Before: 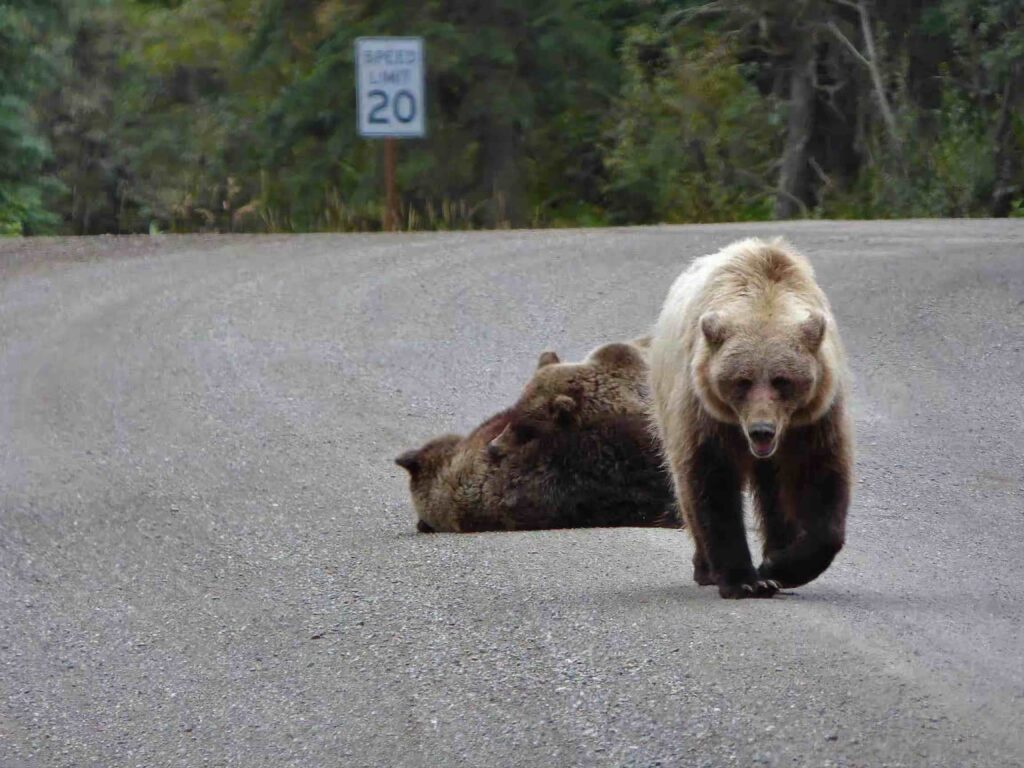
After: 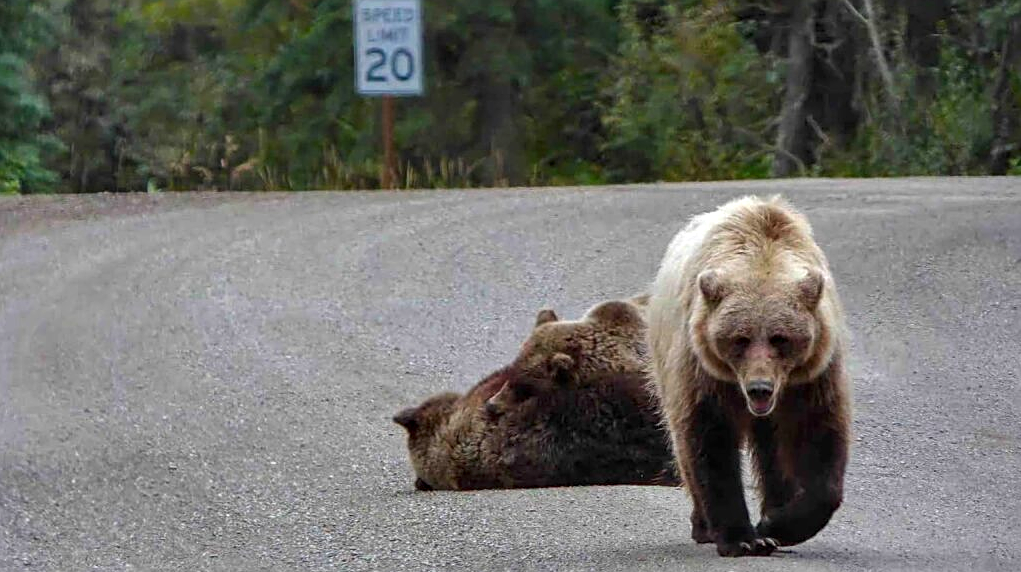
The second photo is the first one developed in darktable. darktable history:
local contrast: on, module defaults
sharpen: amount 0.486
crop: left 0.281%, top 5.559%, bottom 19.891%
